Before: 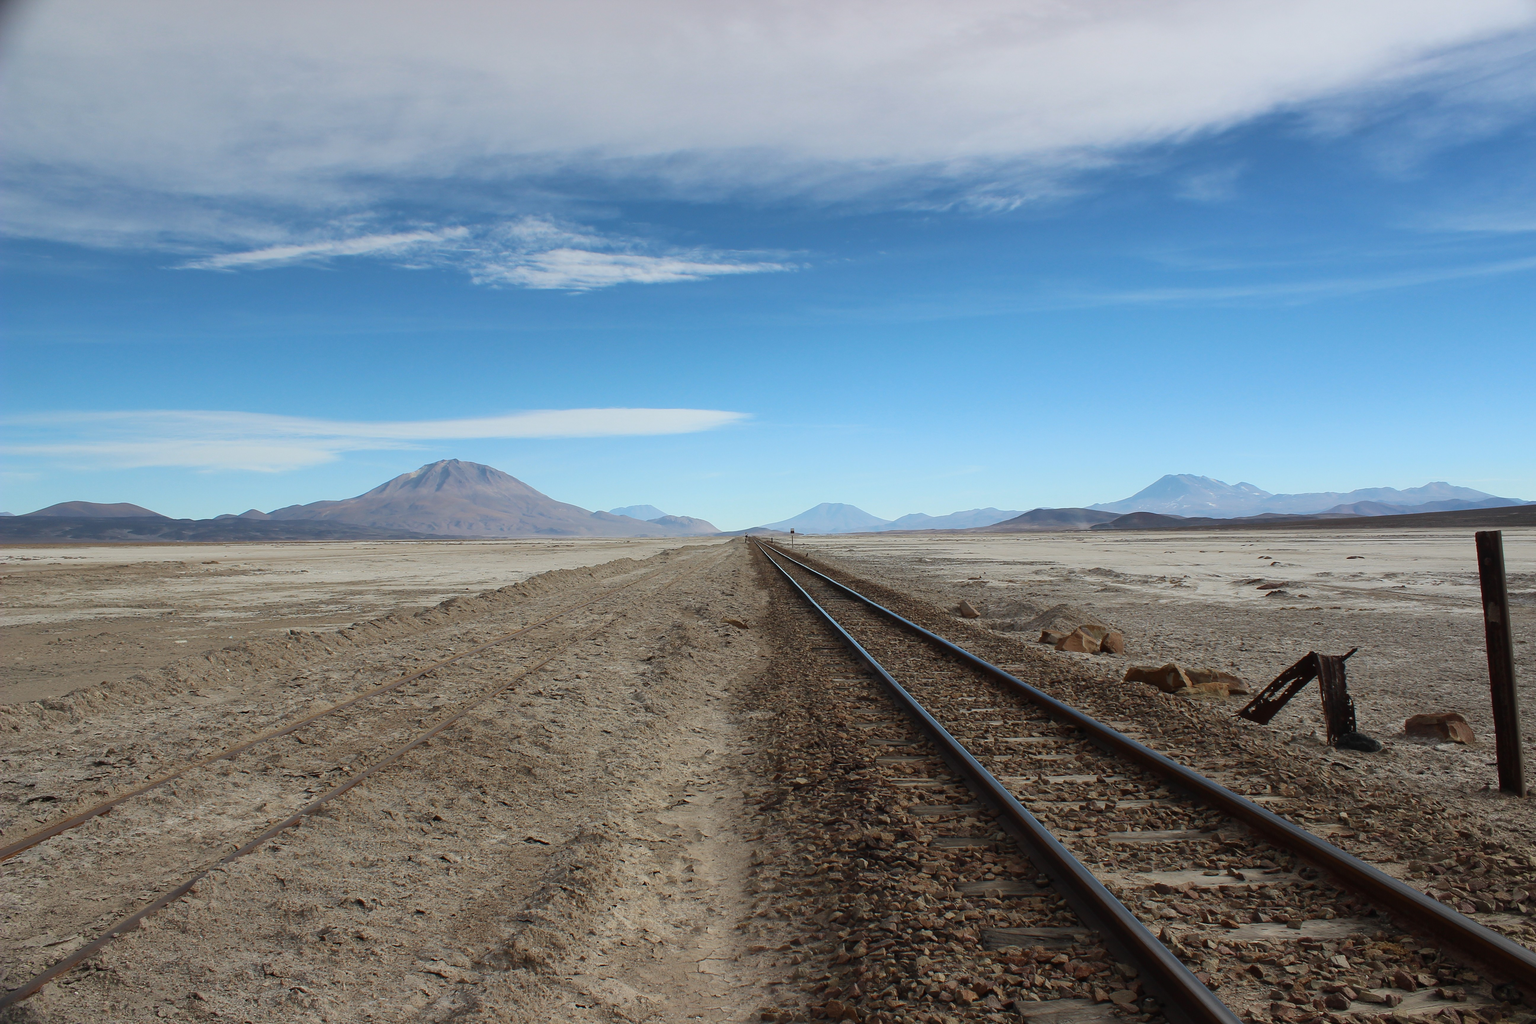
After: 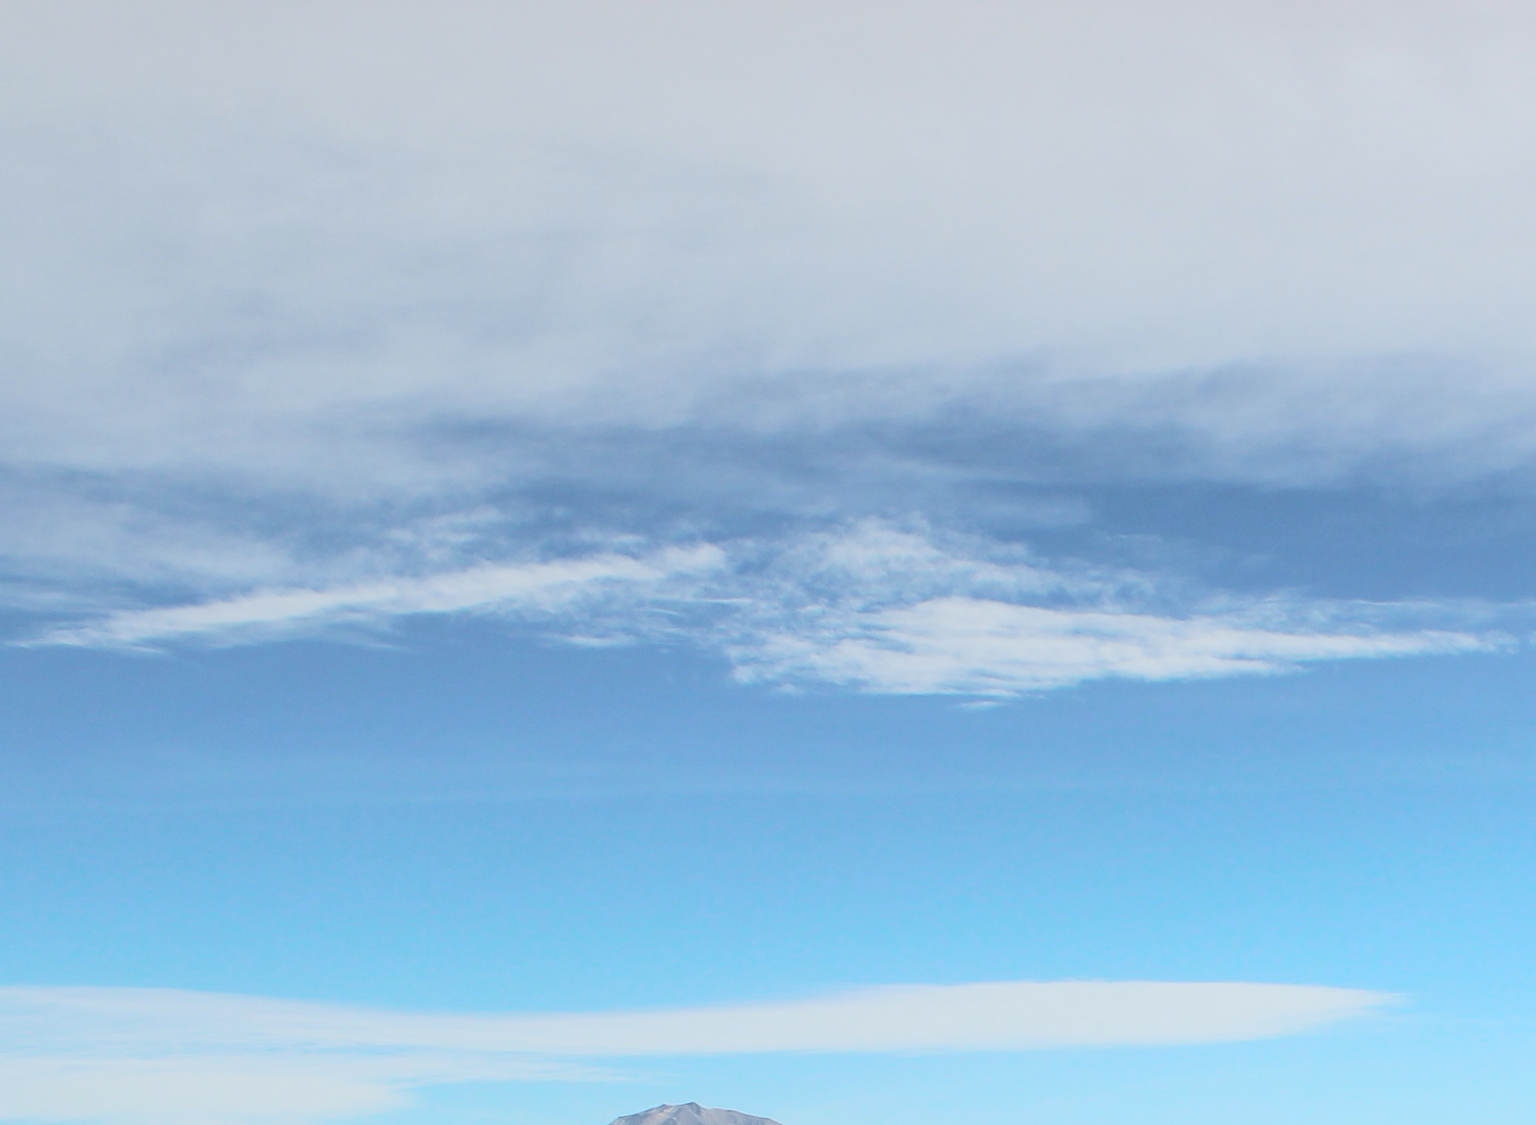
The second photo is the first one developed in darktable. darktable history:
tone curve: curves: ch0 [(0, 0.03) (0.113, 0.087) (0.207, 0.184) (0.515, 0.612) (0.712, 0.793) (1, 0.946)]; ch1 [(0, 0) (0.172, 0.123) (0.317, 0.279) (0.414, 0.382) (0.476, 0.479) (0.505, 0.498) (0.534, 0.534) (0.621, 0.65) (0.709, 0.764) (1, 1)]; ch2 [(0, 0) (0.411, 0.424) (0.505, 0.505) (0.521, 0.524) (0.537, 0.57) (0.65, 0.699) (1, 1)], color space Lab, independent channels, preserve colors none
exposure: exposure 0.077 EV, compensate highlight preservation false
crop and rotate: left 10.907%, top 0.057%, right 47.485%, bottom 54.205%
